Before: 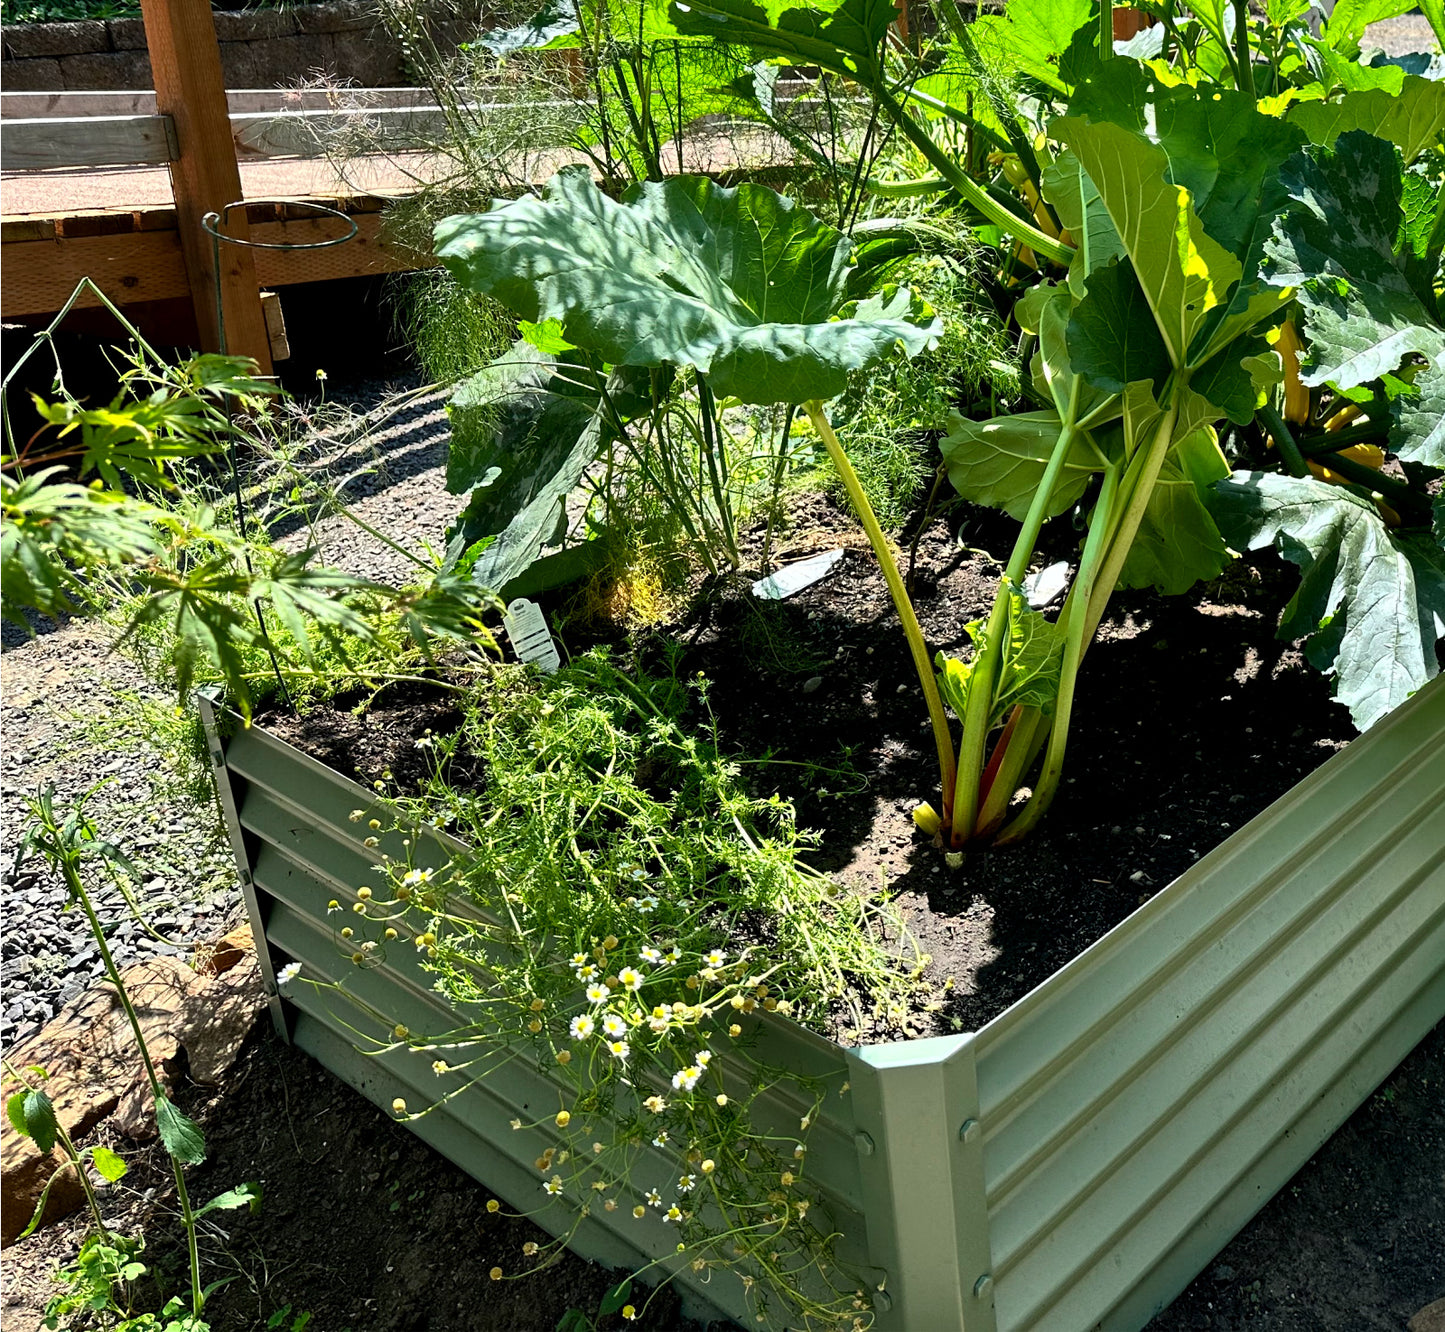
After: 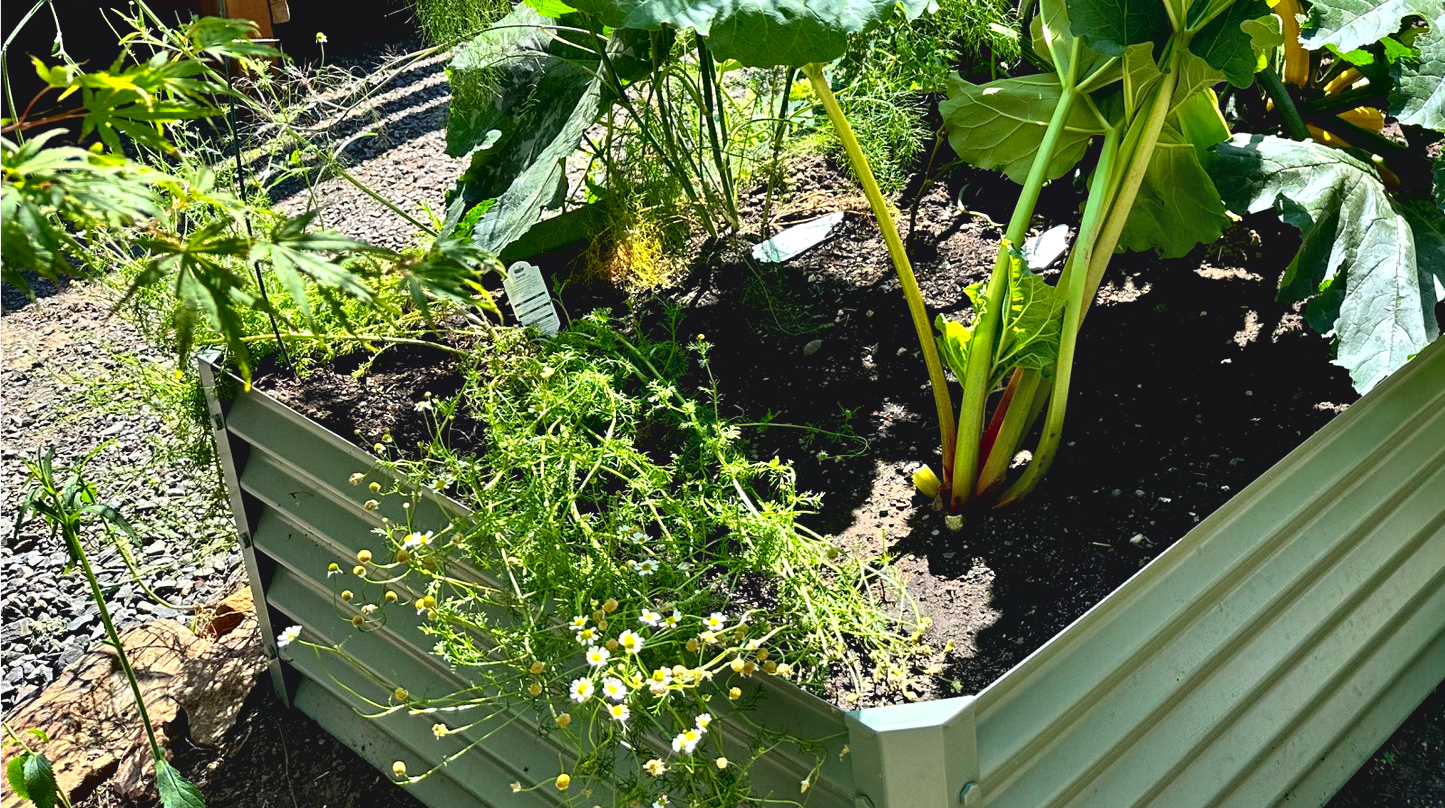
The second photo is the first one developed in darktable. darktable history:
crop and rotate: top 25.357%, bottom 13.942%
tone equalizer: -7 EV 0.18 EV, -6 EV 0.12 EV, -5 EV 0.08 EV, -4 EV 0.04 EV, -2 EV -0.02 EV, -1 EV -0.04 EV, +0 EV -0.06 EV, luminance estimator HSV value / RGB max
contrast equalizer: octaves 7, y [[0.6 ×6], [0.55 ×6], [0 ×6], [0 ×6], [0 ×6]], mix 0.53
contrast brightness saturation: contrast -0.1, brightness 0.05, saturation 0.08
